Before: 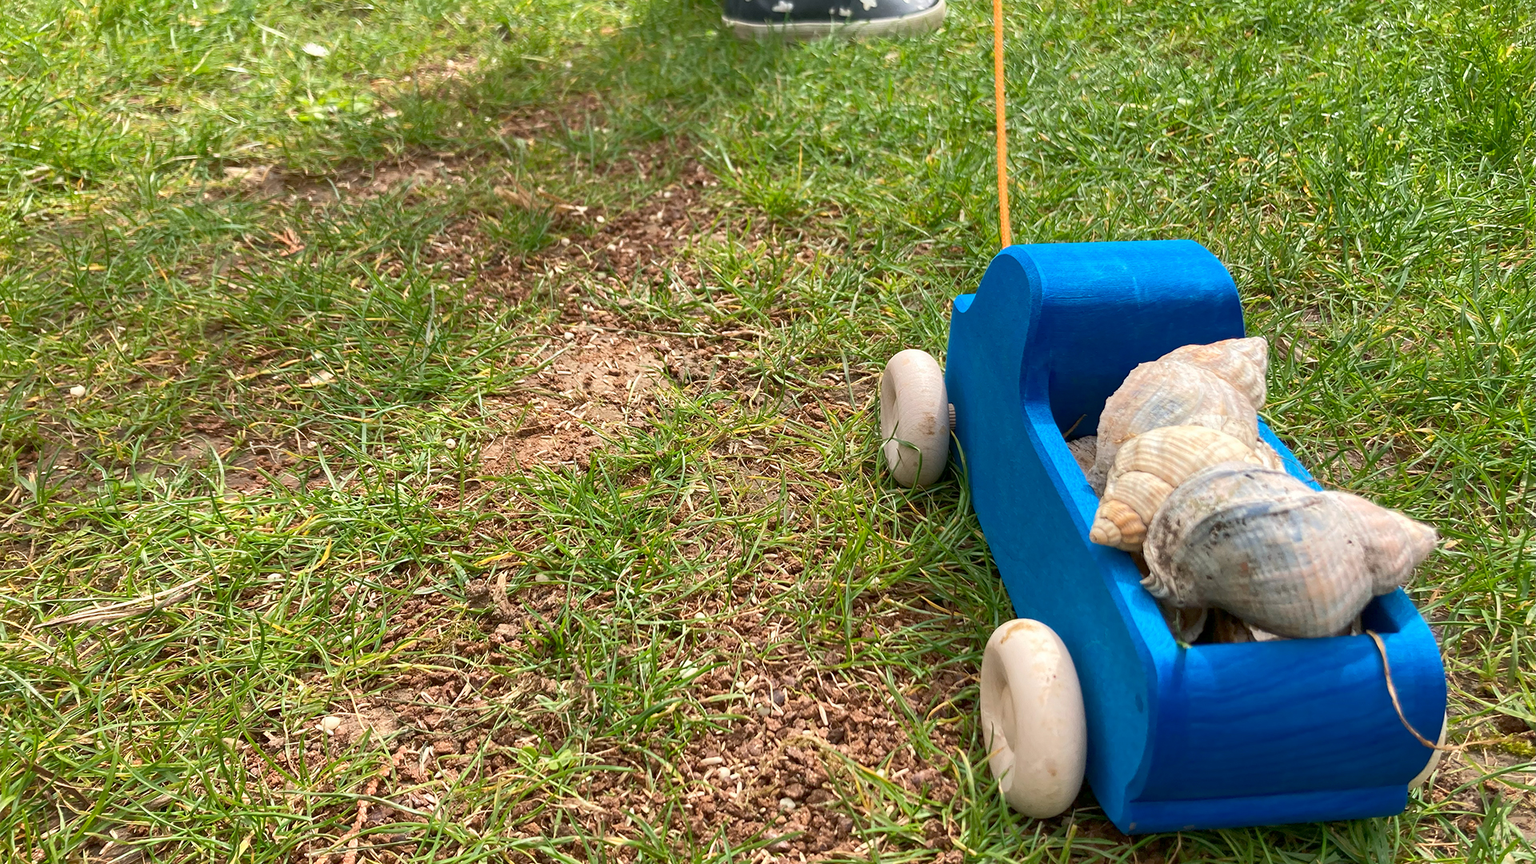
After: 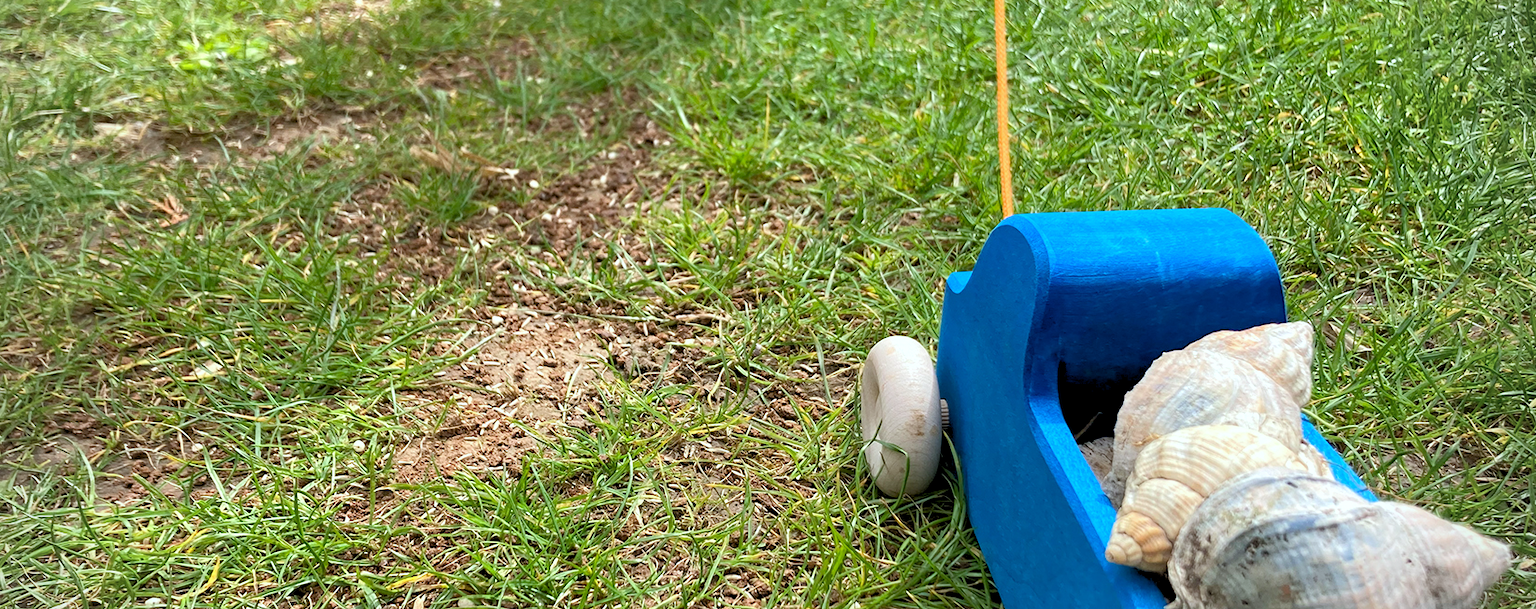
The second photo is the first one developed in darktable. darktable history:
exposure: compensate highlight preservation false
crop and rotate: left 9.345%, top 7.22%, right 4.982%, bottom 32.331%
rgb levels: levels [[0.013, 0.434, 0.89], [0, 0.5, 1], [0, 0.5, 1]]
vignetting: on, module defaults
white balance: red 0.925, blue 1.046
